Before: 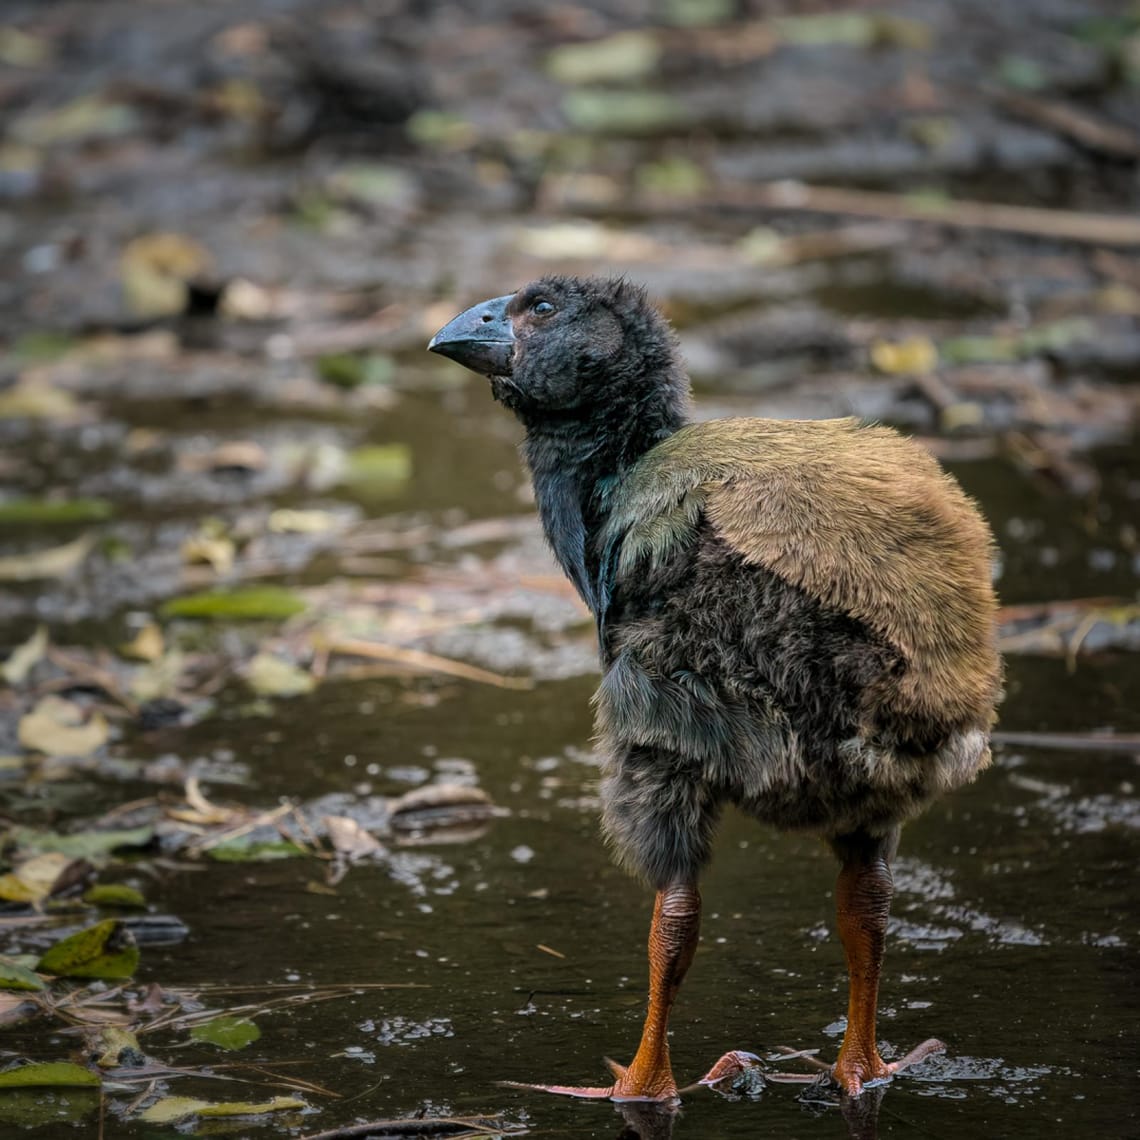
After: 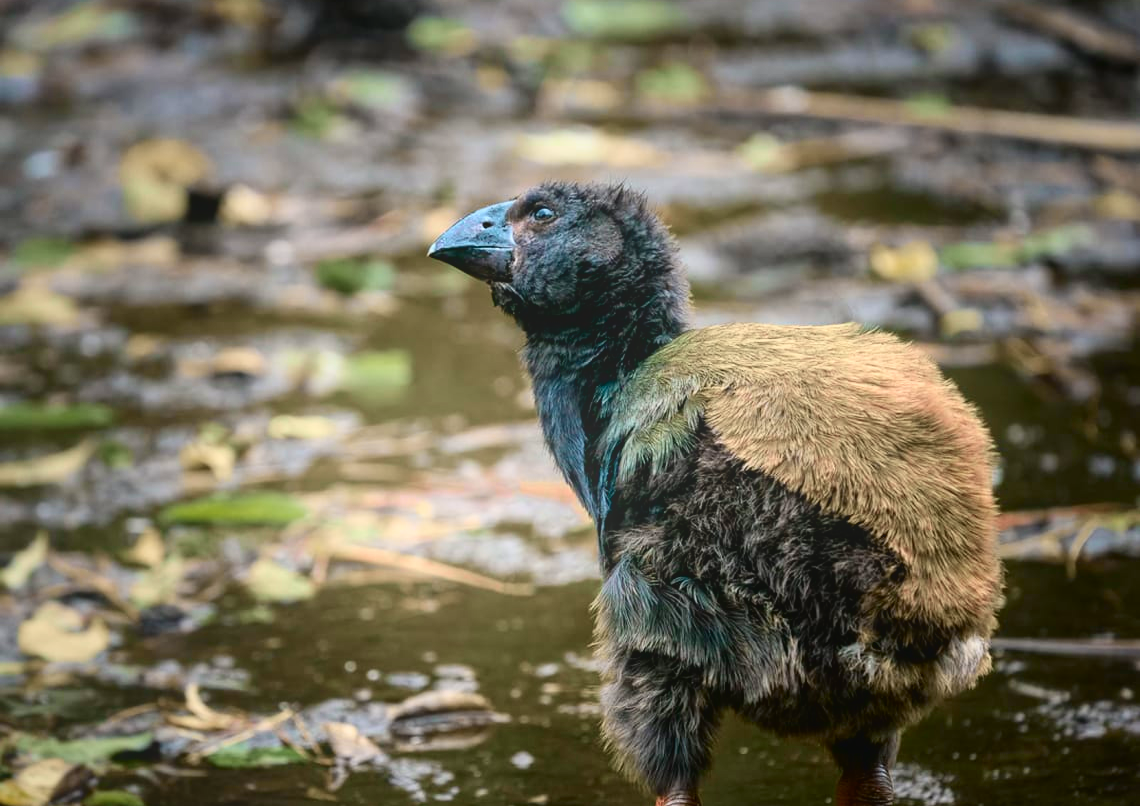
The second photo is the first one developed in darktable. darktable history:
crop and rotate: top 8.293%, bottom 20.996%
bloom: on, module defaults
tone curve: curves: ch0 [(0, 0.024) (0.049, 0.038) (0.176, 0.162) (0.311, 0.337) (0.416, 0.471) (0.565, 0.658) (0.817, 0.911) (1, 1)]; ch1 [(0, 0) (0.351, 0.347) (0.446, 0.42) (0.481, 0.463) (0.504, 0.504) (0.522, 0.521) (0.546, 0.563) (0.622, 0.664) (0.728, 0.786) (1, 1)]; ch2 [(0, 0) (0.327, 0.324) (0.427, 0.413) (0.458, 0.444) (0.502, 0.504) (0.526, 0.539) (0.547, 0.581) (0.601, 0.61) (0.76, 0.765) (1, 1)], color space Lab, independent channels, preserve colors none
